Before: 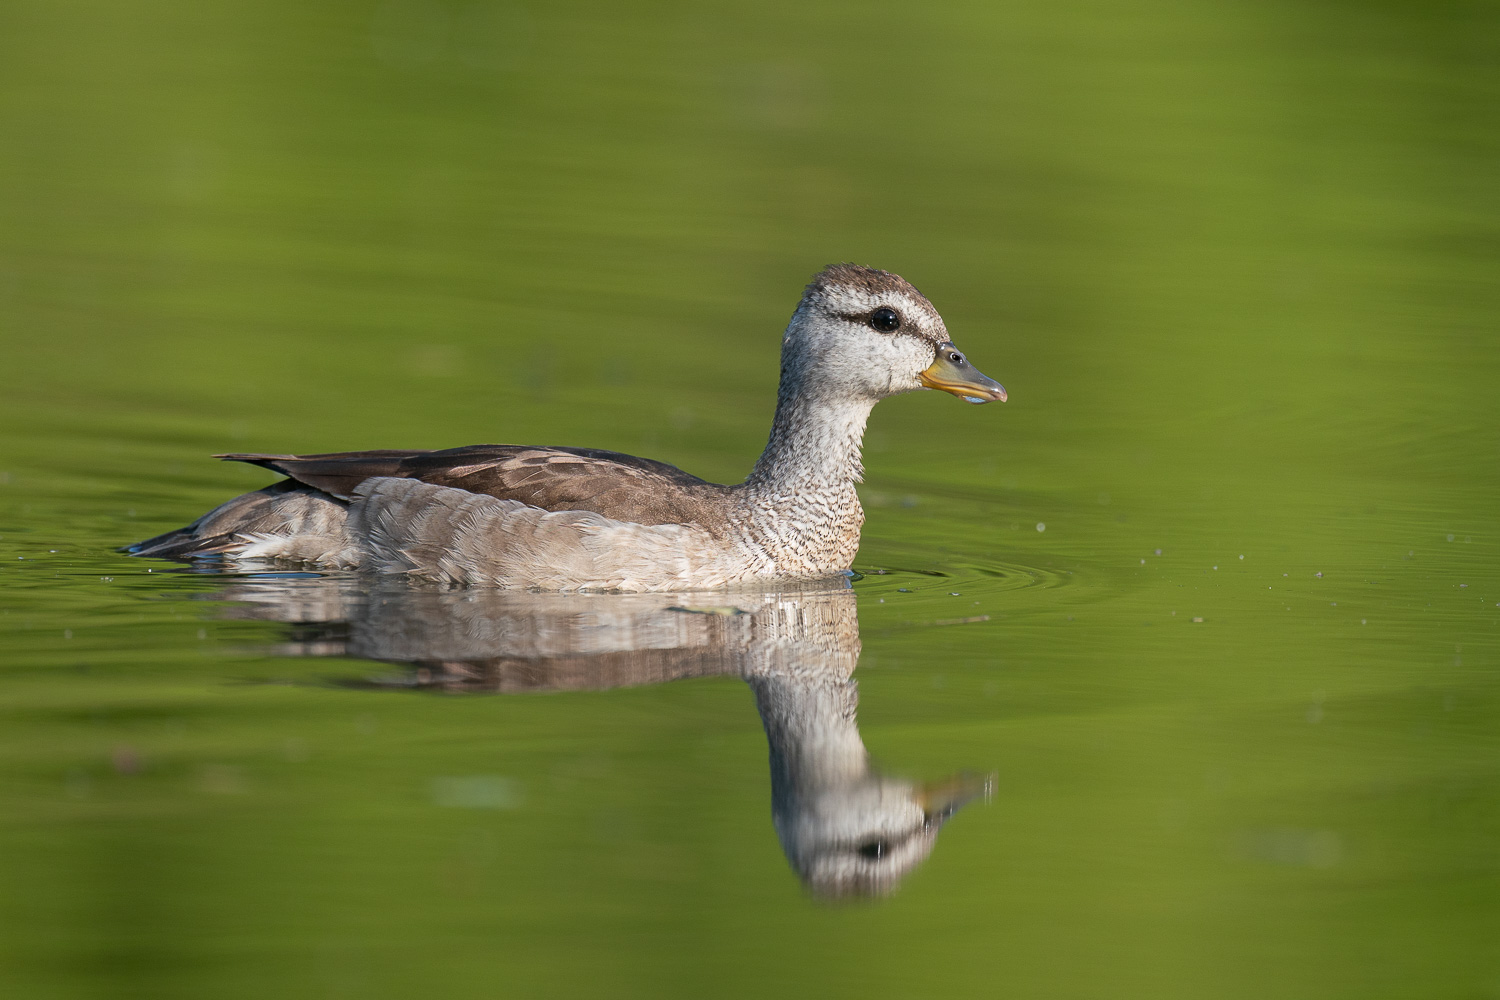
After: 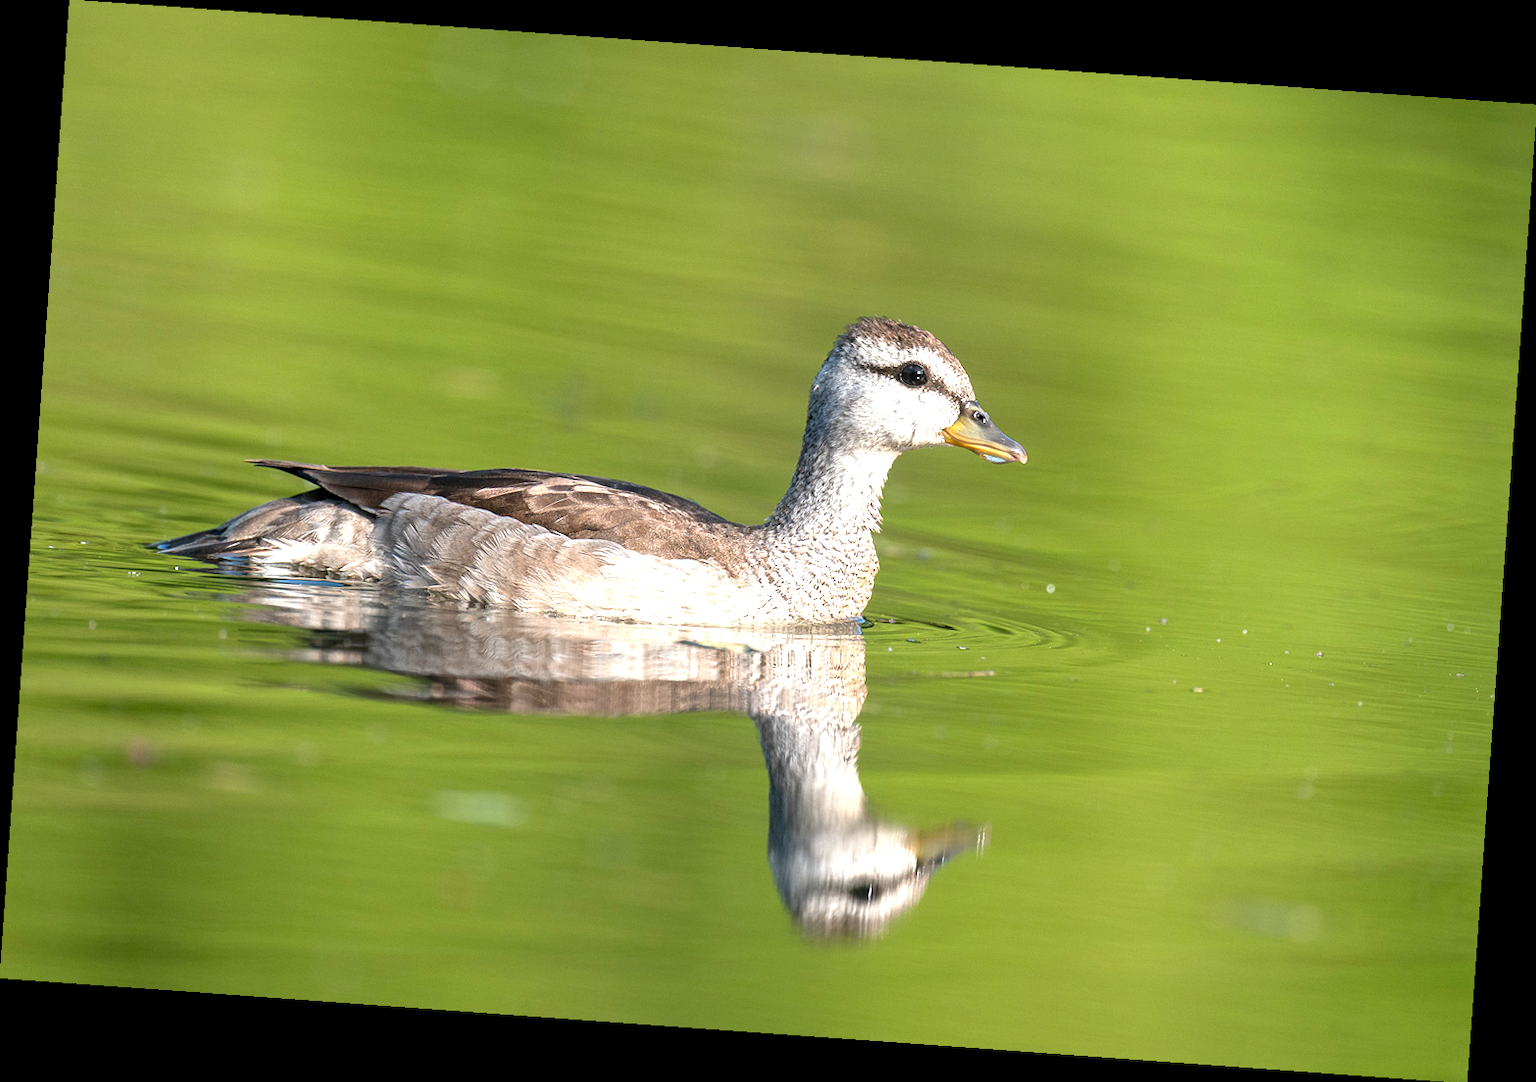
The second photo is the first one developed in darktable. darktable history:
exposure: exposure 1 EV, compensate highlight preservation false
color balance rgb: global vibrance 10%
rotate and perspective: rotation 4.1°, automatic cropping off
local contrast: highlights 83%, shadows 81%
